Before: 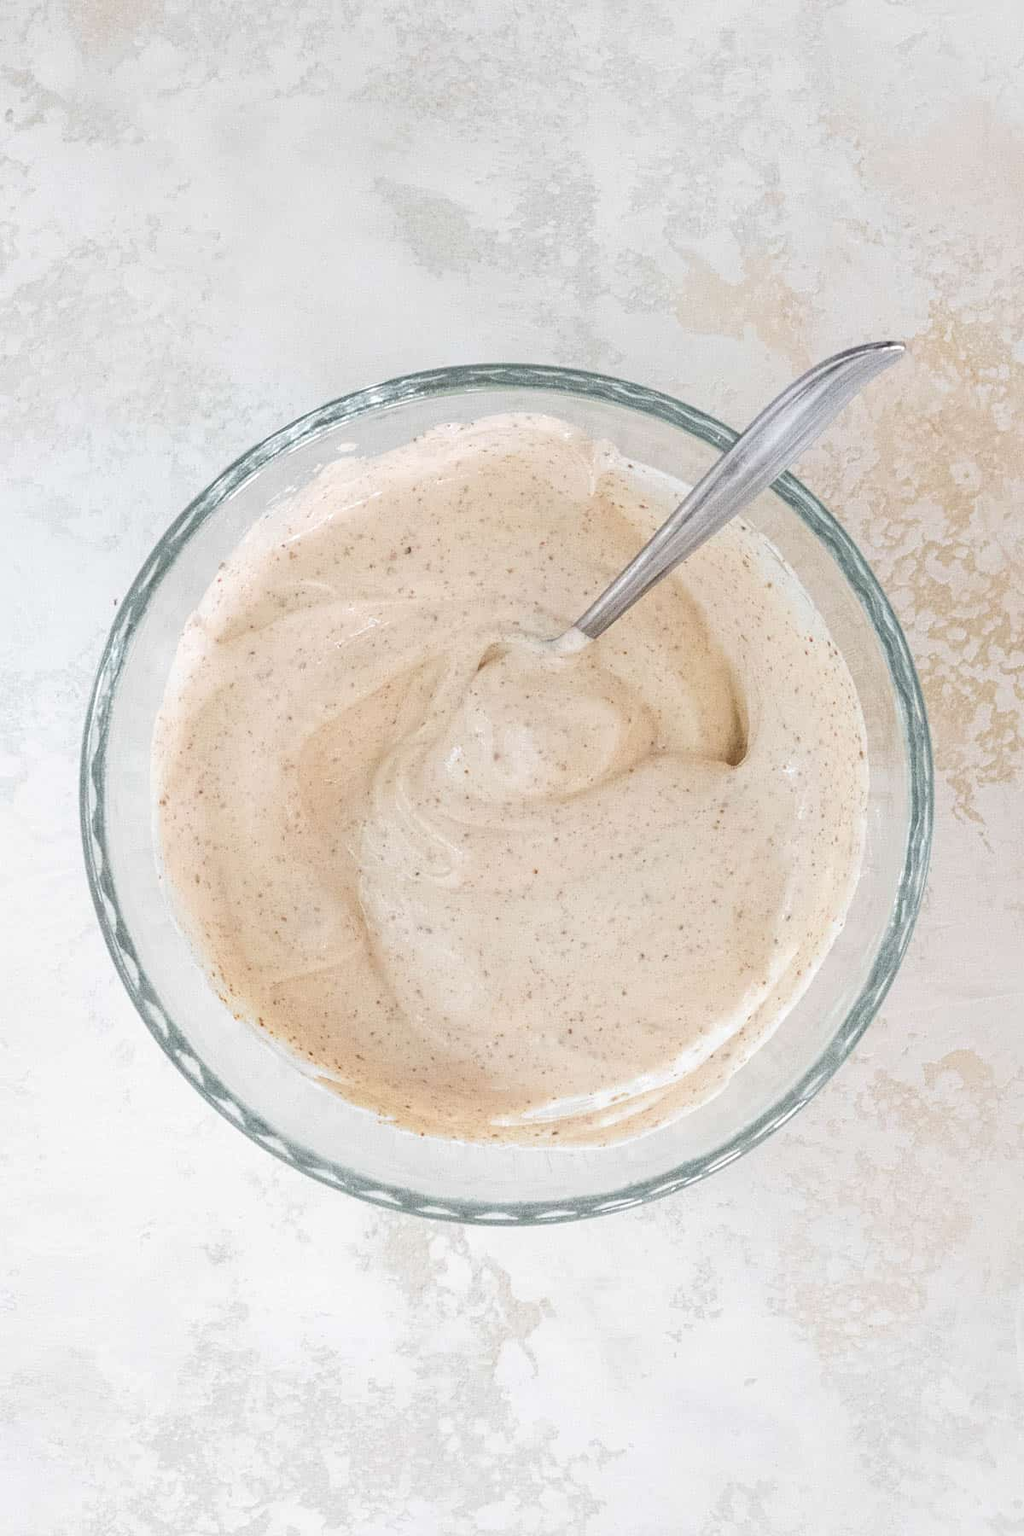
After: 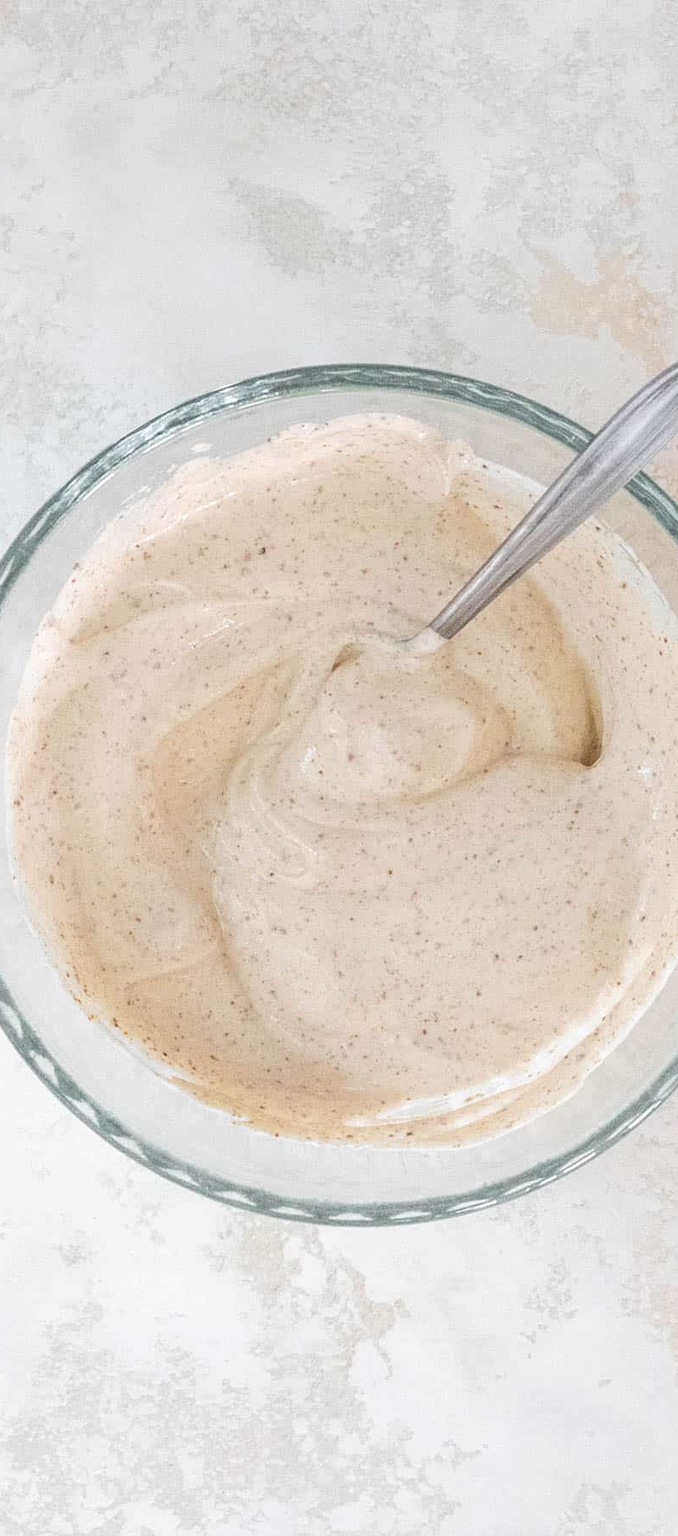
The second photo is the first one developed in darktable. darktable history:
crop and rotate: left 14.323%, right 19.35%
